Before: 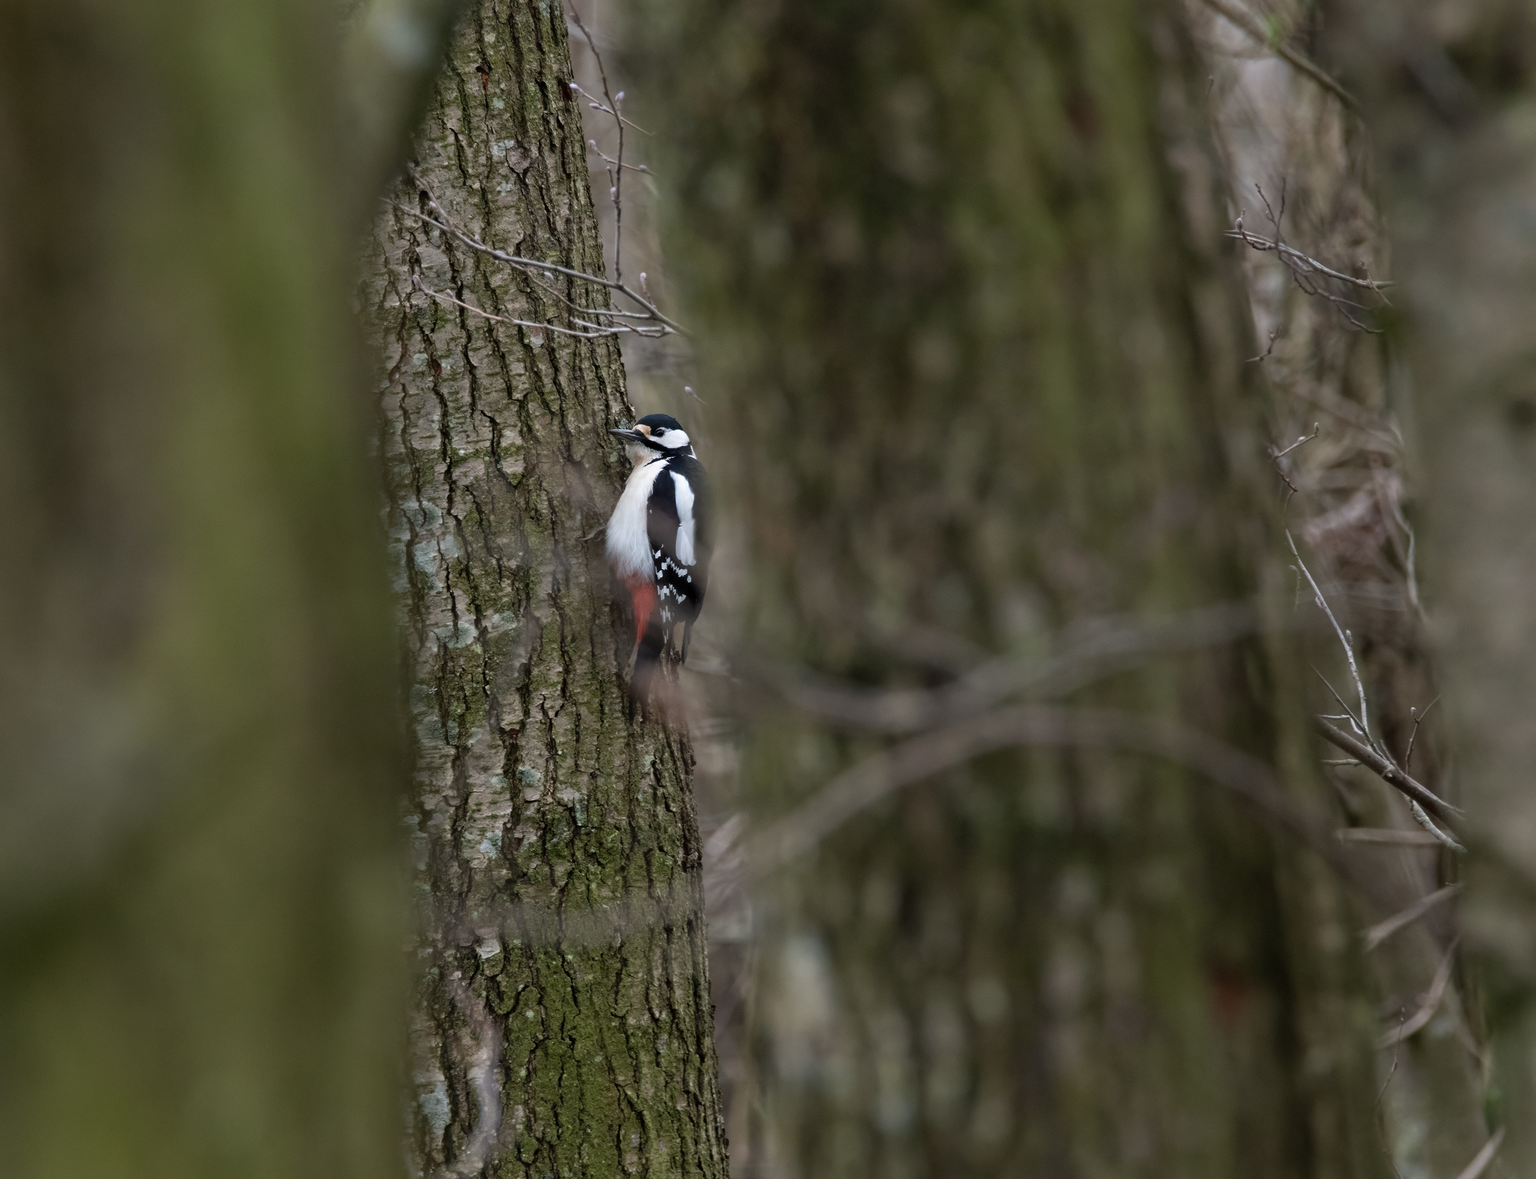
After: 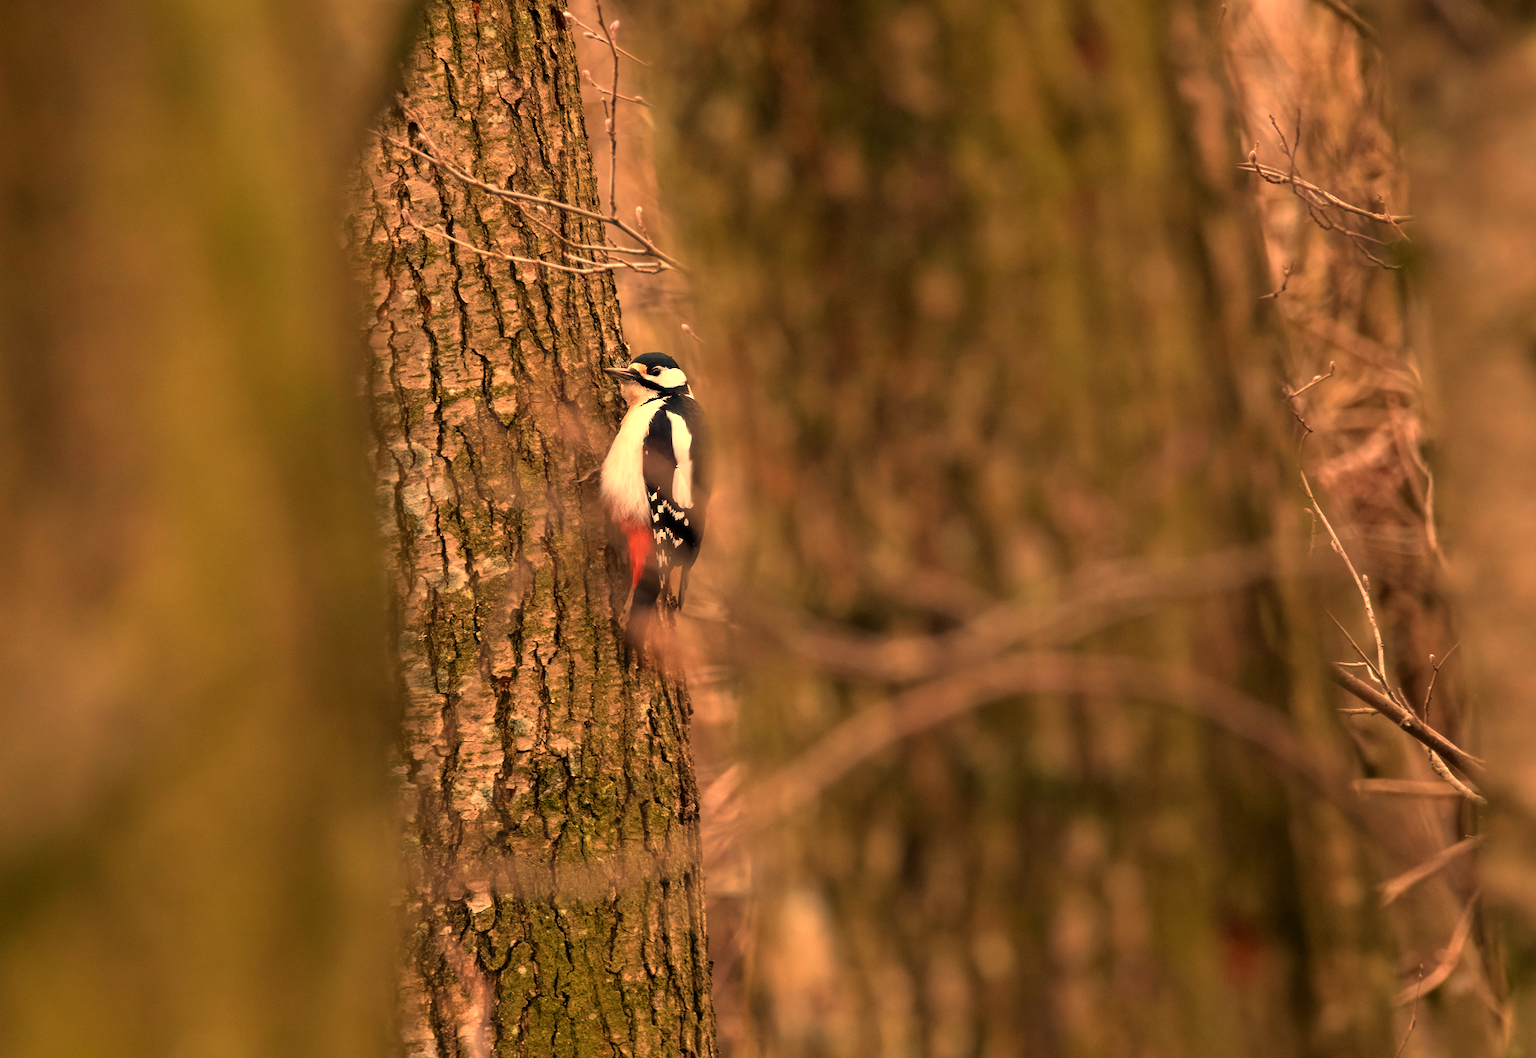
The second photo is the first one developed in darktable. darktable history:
white balance: red 1.467, blue 0.684
crop: left 1.507%, top 6.147%, right 1.379%, bottom 6.637%
exposure: black level correction 0.001, exposure 0.5 EV, compensate exposure bias true, compensate highlight preservation false
contrast brightness saturation: contrast 0.04, saturation 0.16
